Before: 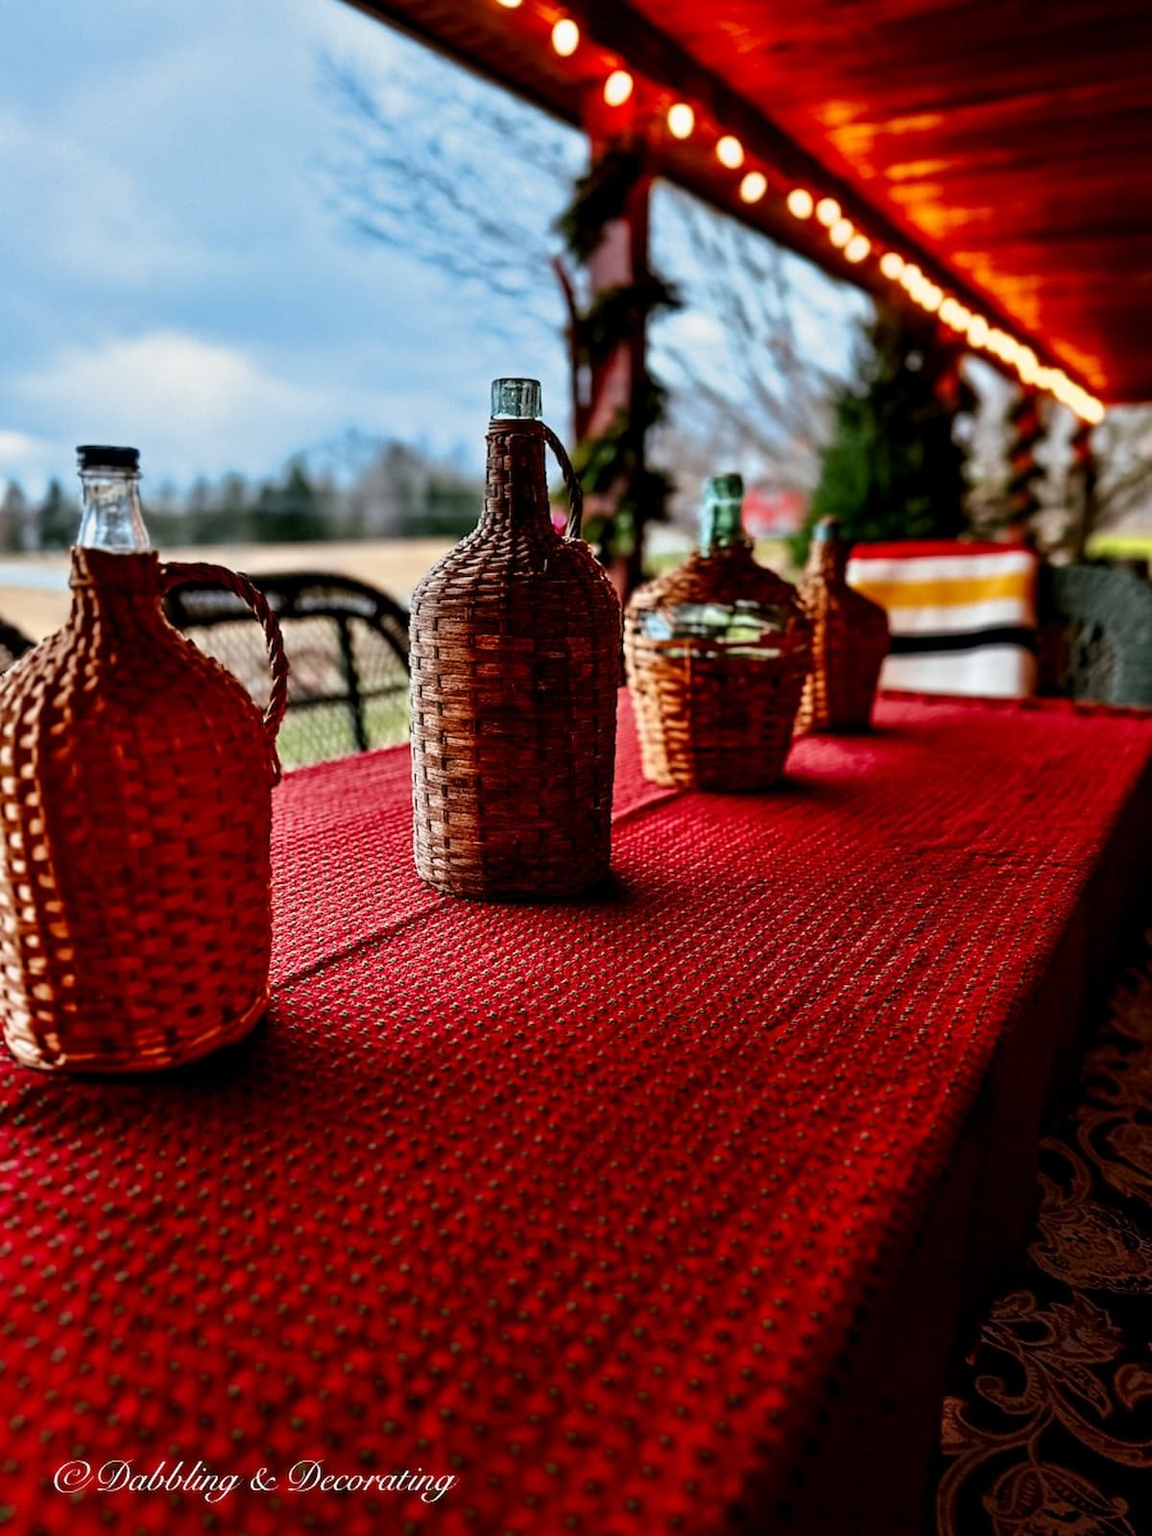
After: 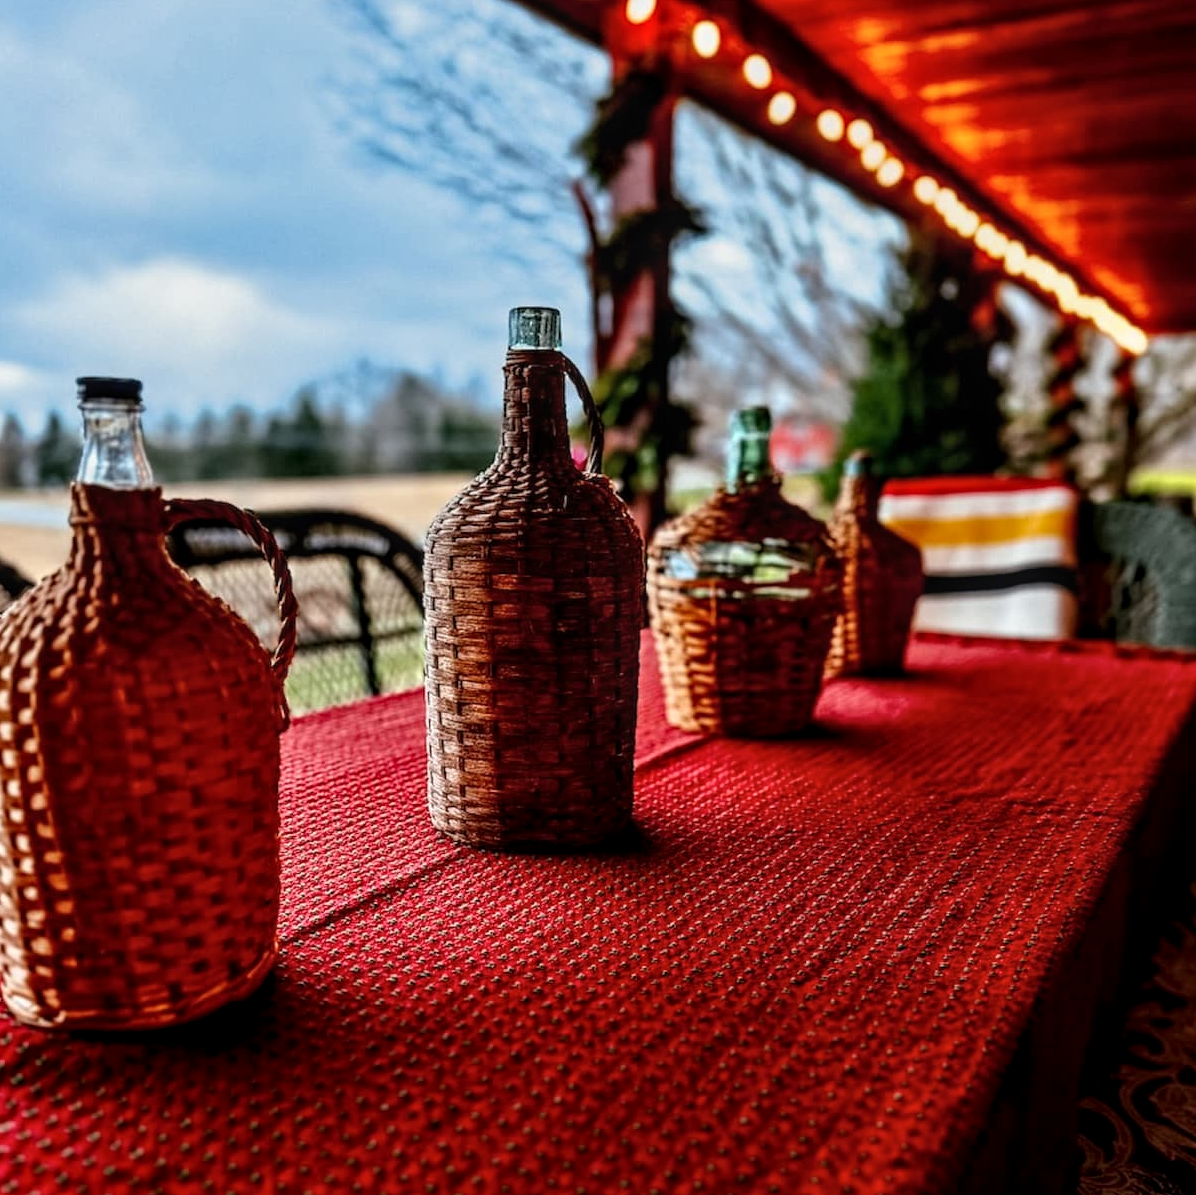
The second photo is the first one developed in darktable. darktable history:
crop: left 0.297%, top 5.485%, bottom 19.822%
local contrast: on, module defaults
